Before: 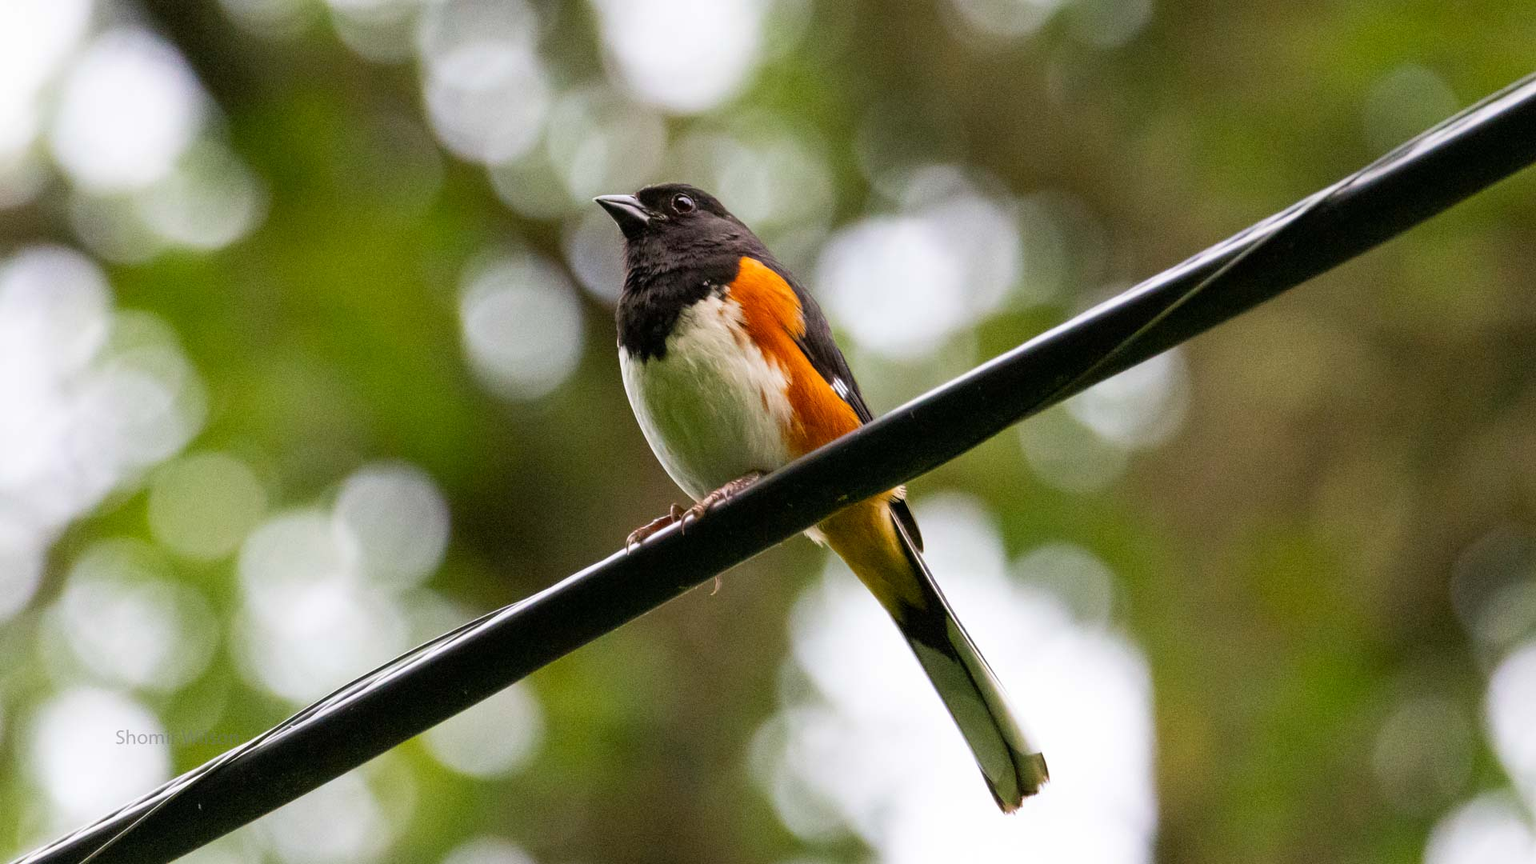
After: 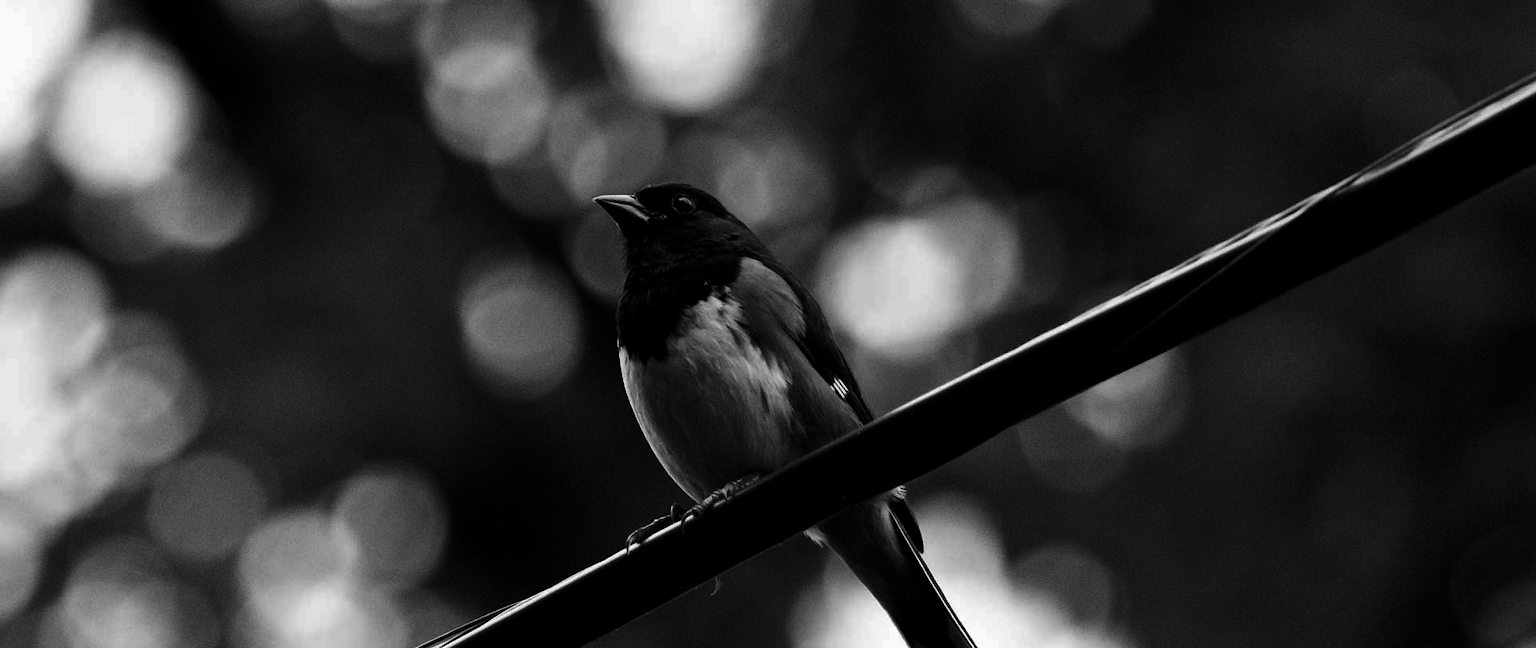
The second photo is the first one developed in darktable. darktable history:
color balance rgb: perceptual saturation grading › global saturation 25%, global vibrance 20%
crop: bottom 24.988%
contrast brightness saturation: contrast 0.02, brightness -1, saturation -1
